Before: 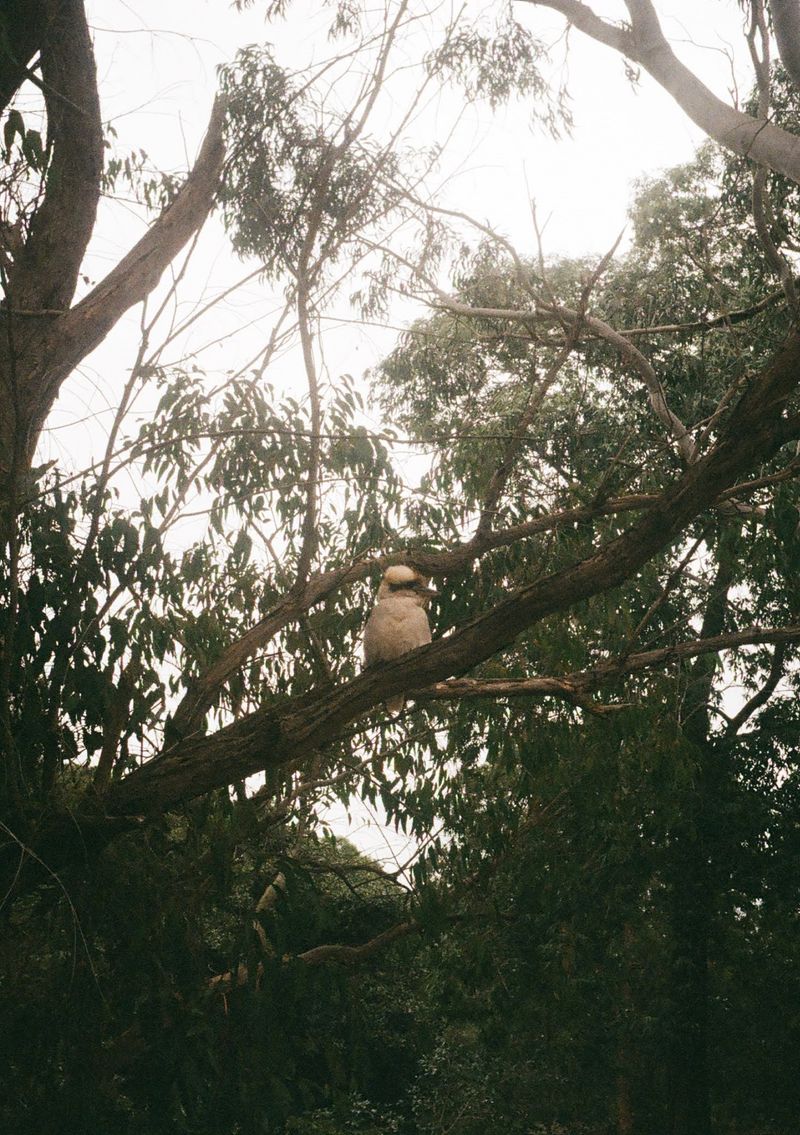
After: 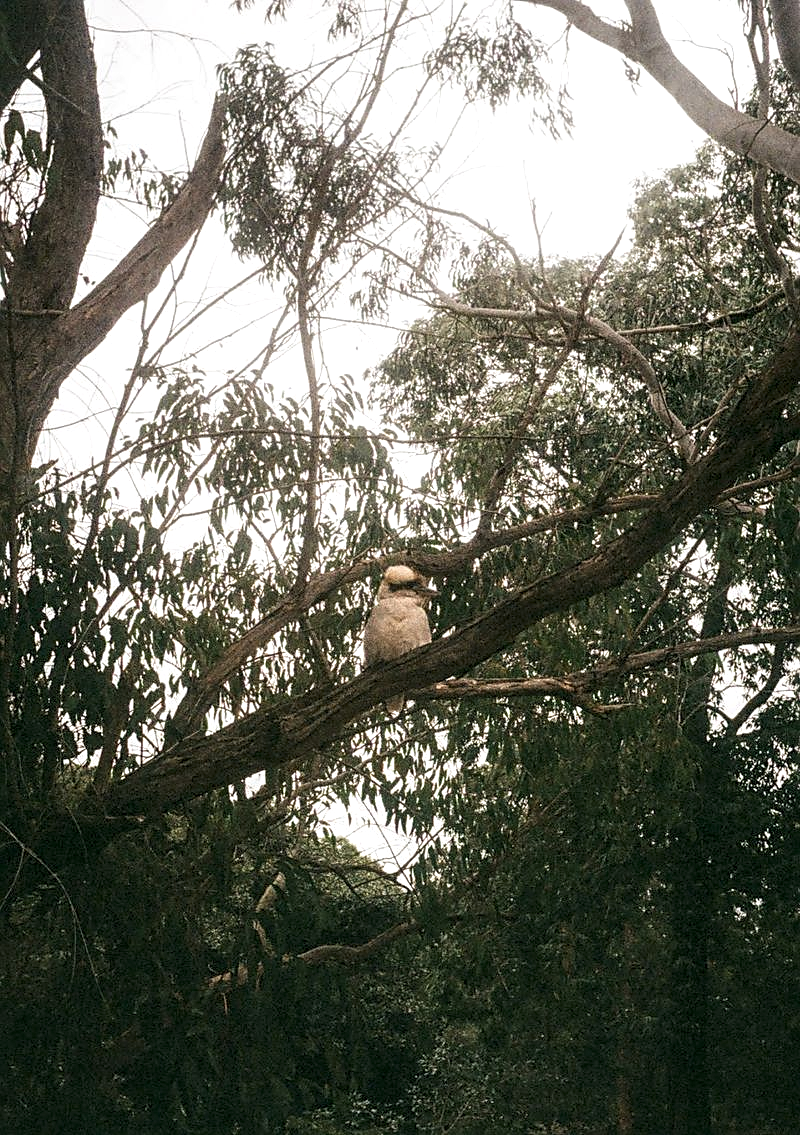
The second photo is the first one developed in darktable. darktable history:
sharpen: on, module defaults
local contrast: highlights 60%, shadows 60%, detail 160%
